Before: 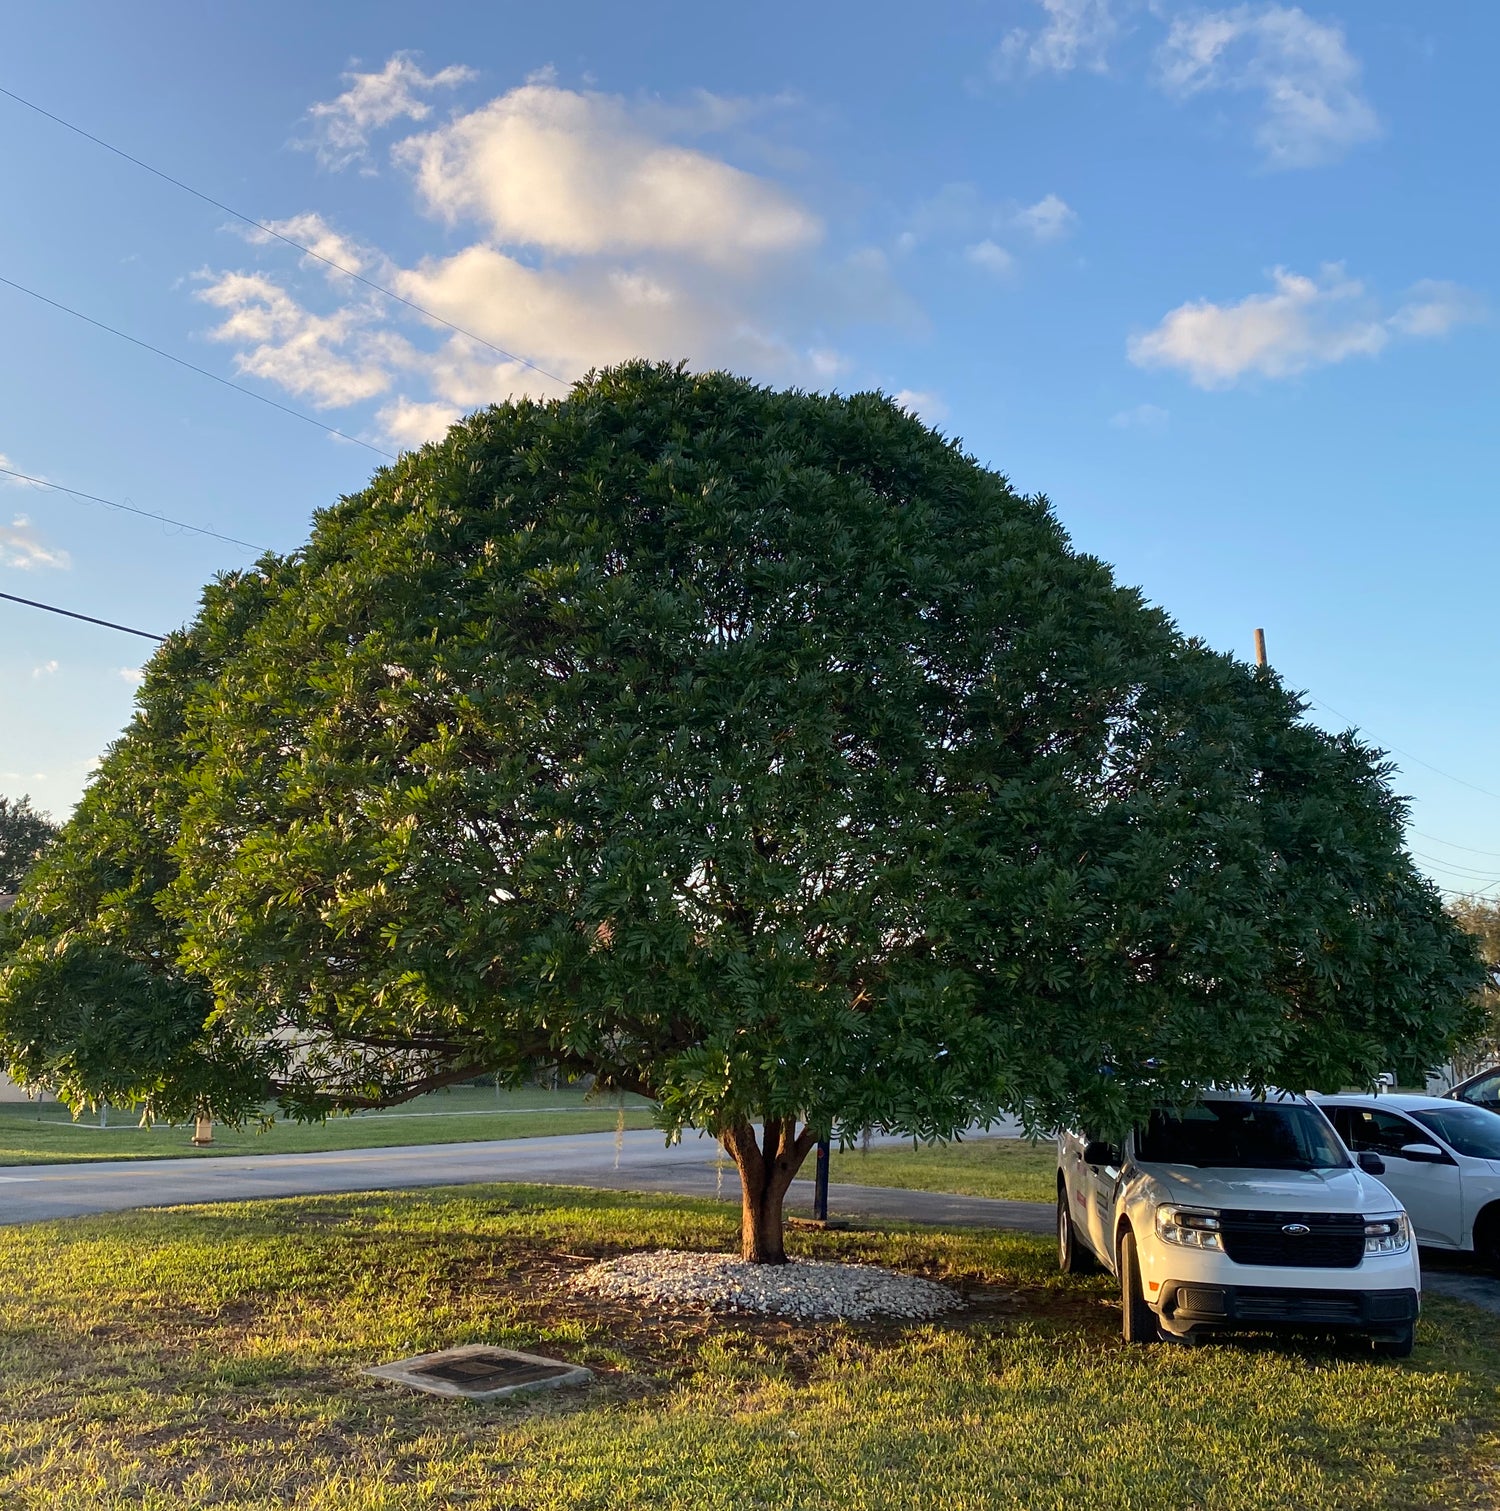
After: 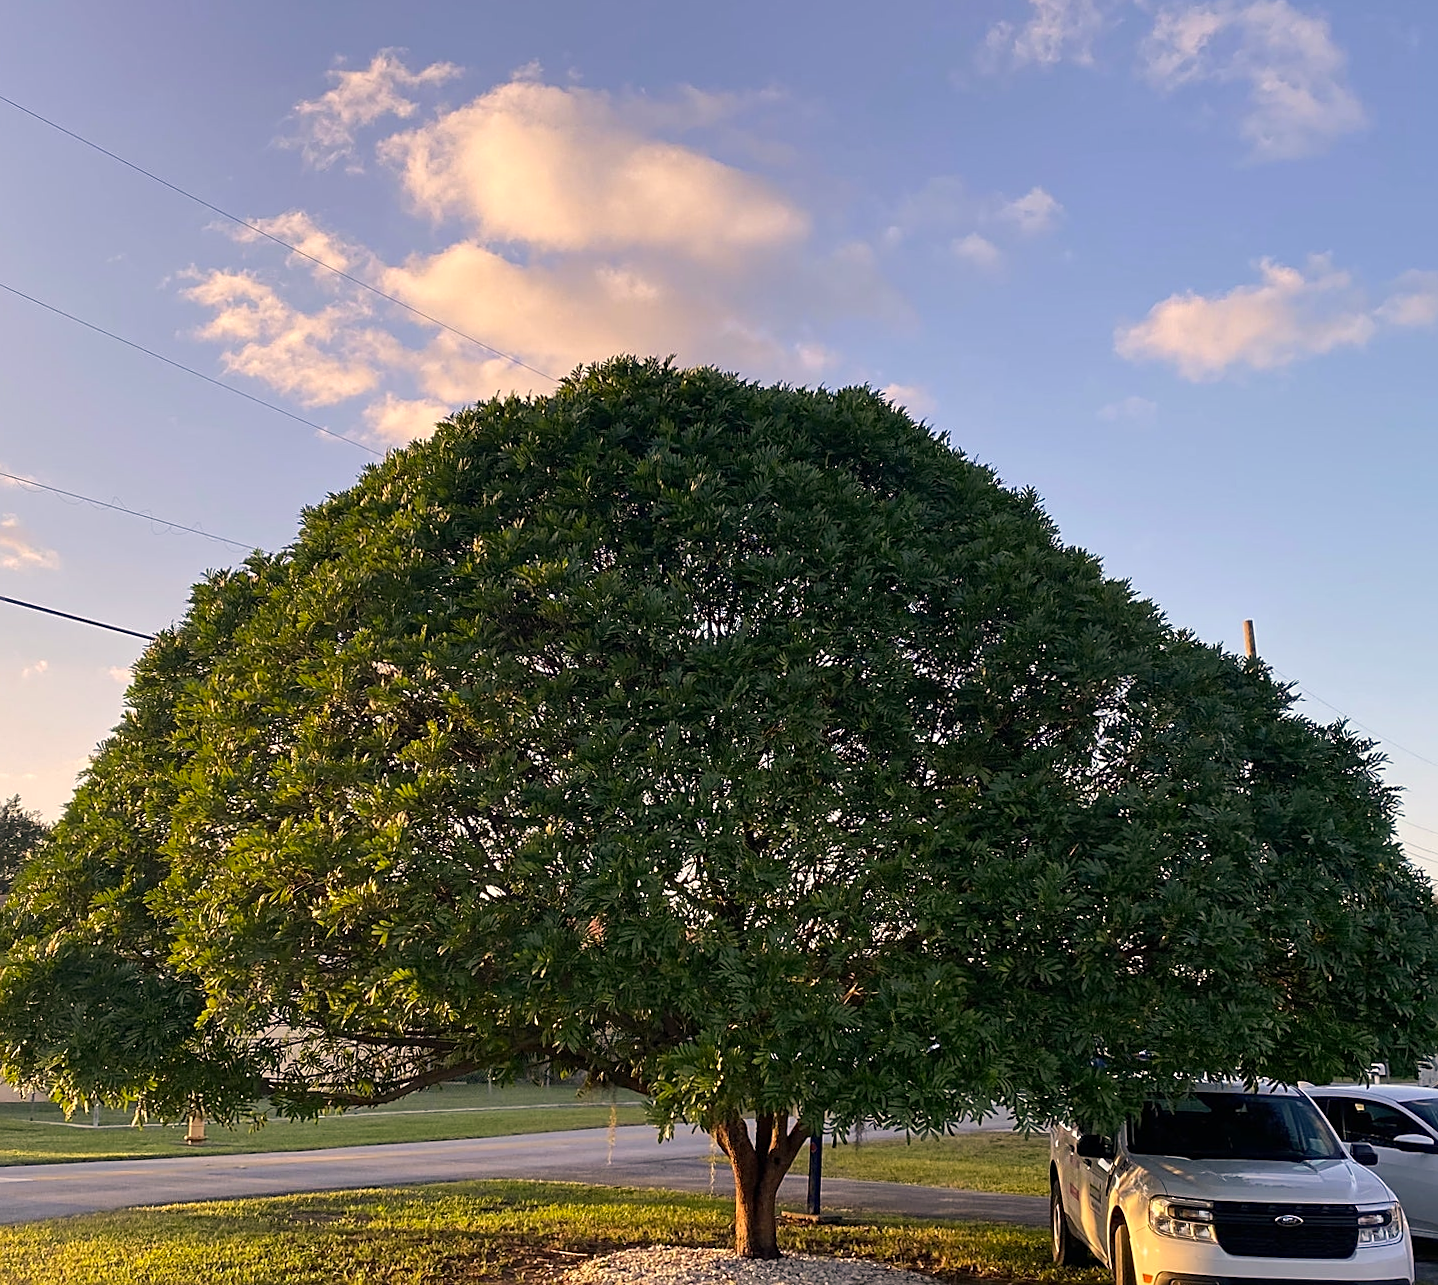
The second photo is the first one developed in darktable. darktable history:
crop and rotate: angle 0.395°, left 0.351%, right 3.08%, bottom 14.363%
sharpen: on, module defaults
color correction: highlights a* 11.29, highlights b* 12.04
